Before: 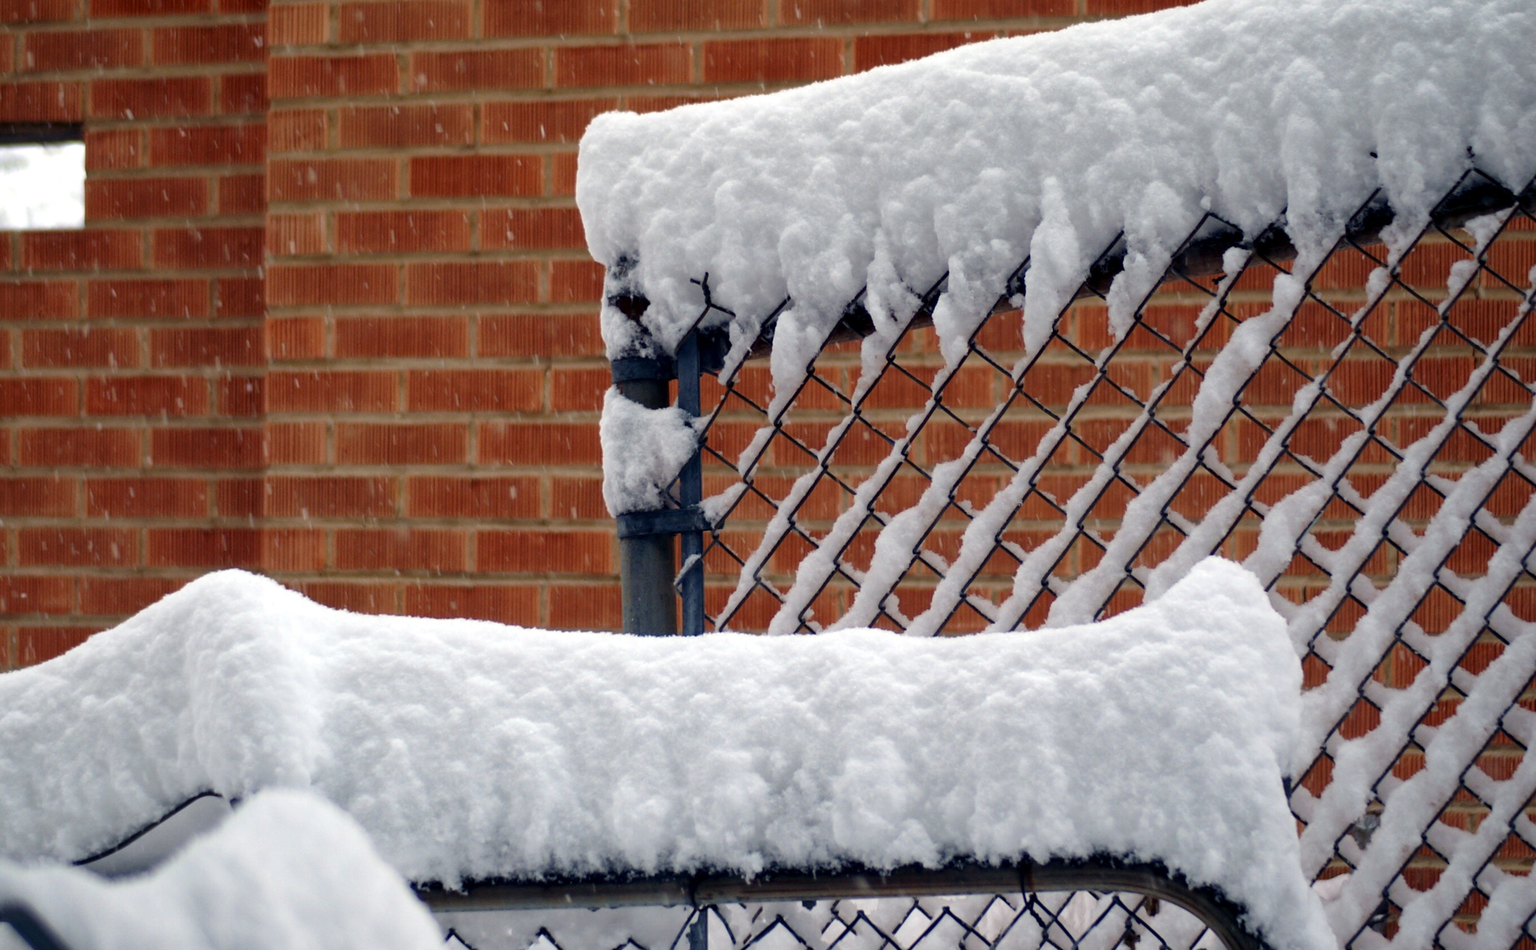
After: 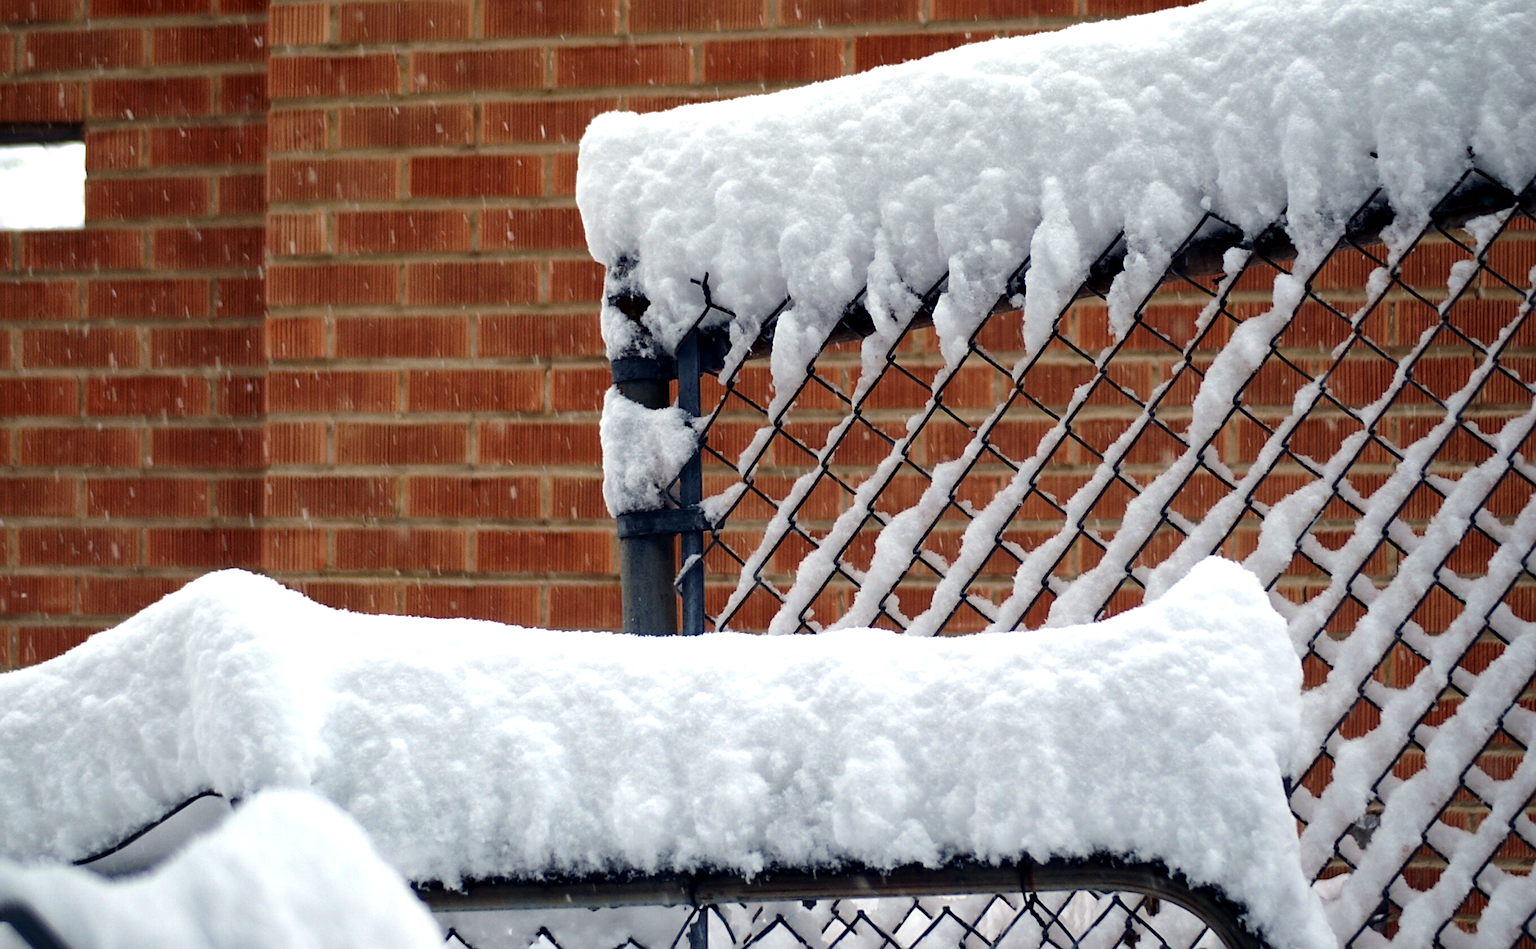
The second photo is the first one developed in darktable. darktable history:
sharpen: on, module defaults
tone equalizer: -8 EV -0.417 EV, -7 EV -0.389 EV, -6 EV -0.333 EV, -5 EV -0.222 EV, -3 EV 0.222 EV, -2 EV 0.333 EV, -1 EV 0.389 EV, +0 EV 0.417 EV, edges refinement/feathering 500, mask exposure compensation -1.25 EV, preserve details no
white balance: red 0.978, blue 0.999
